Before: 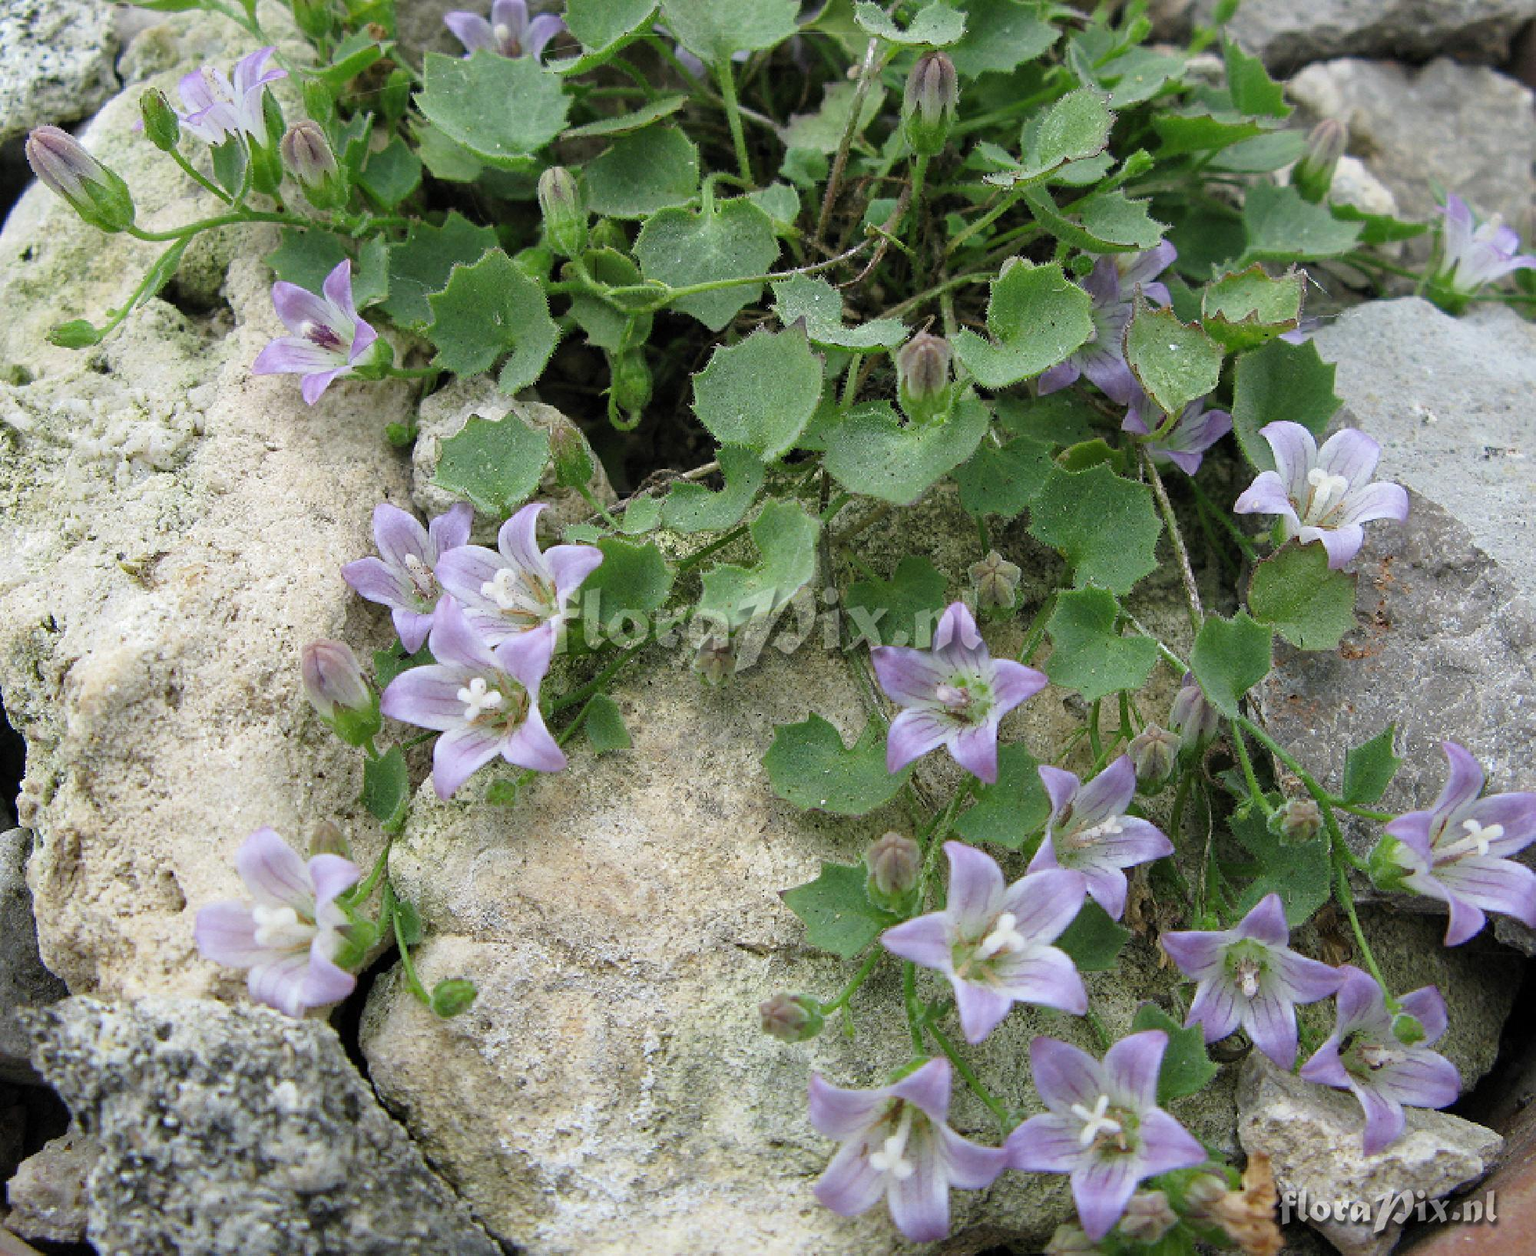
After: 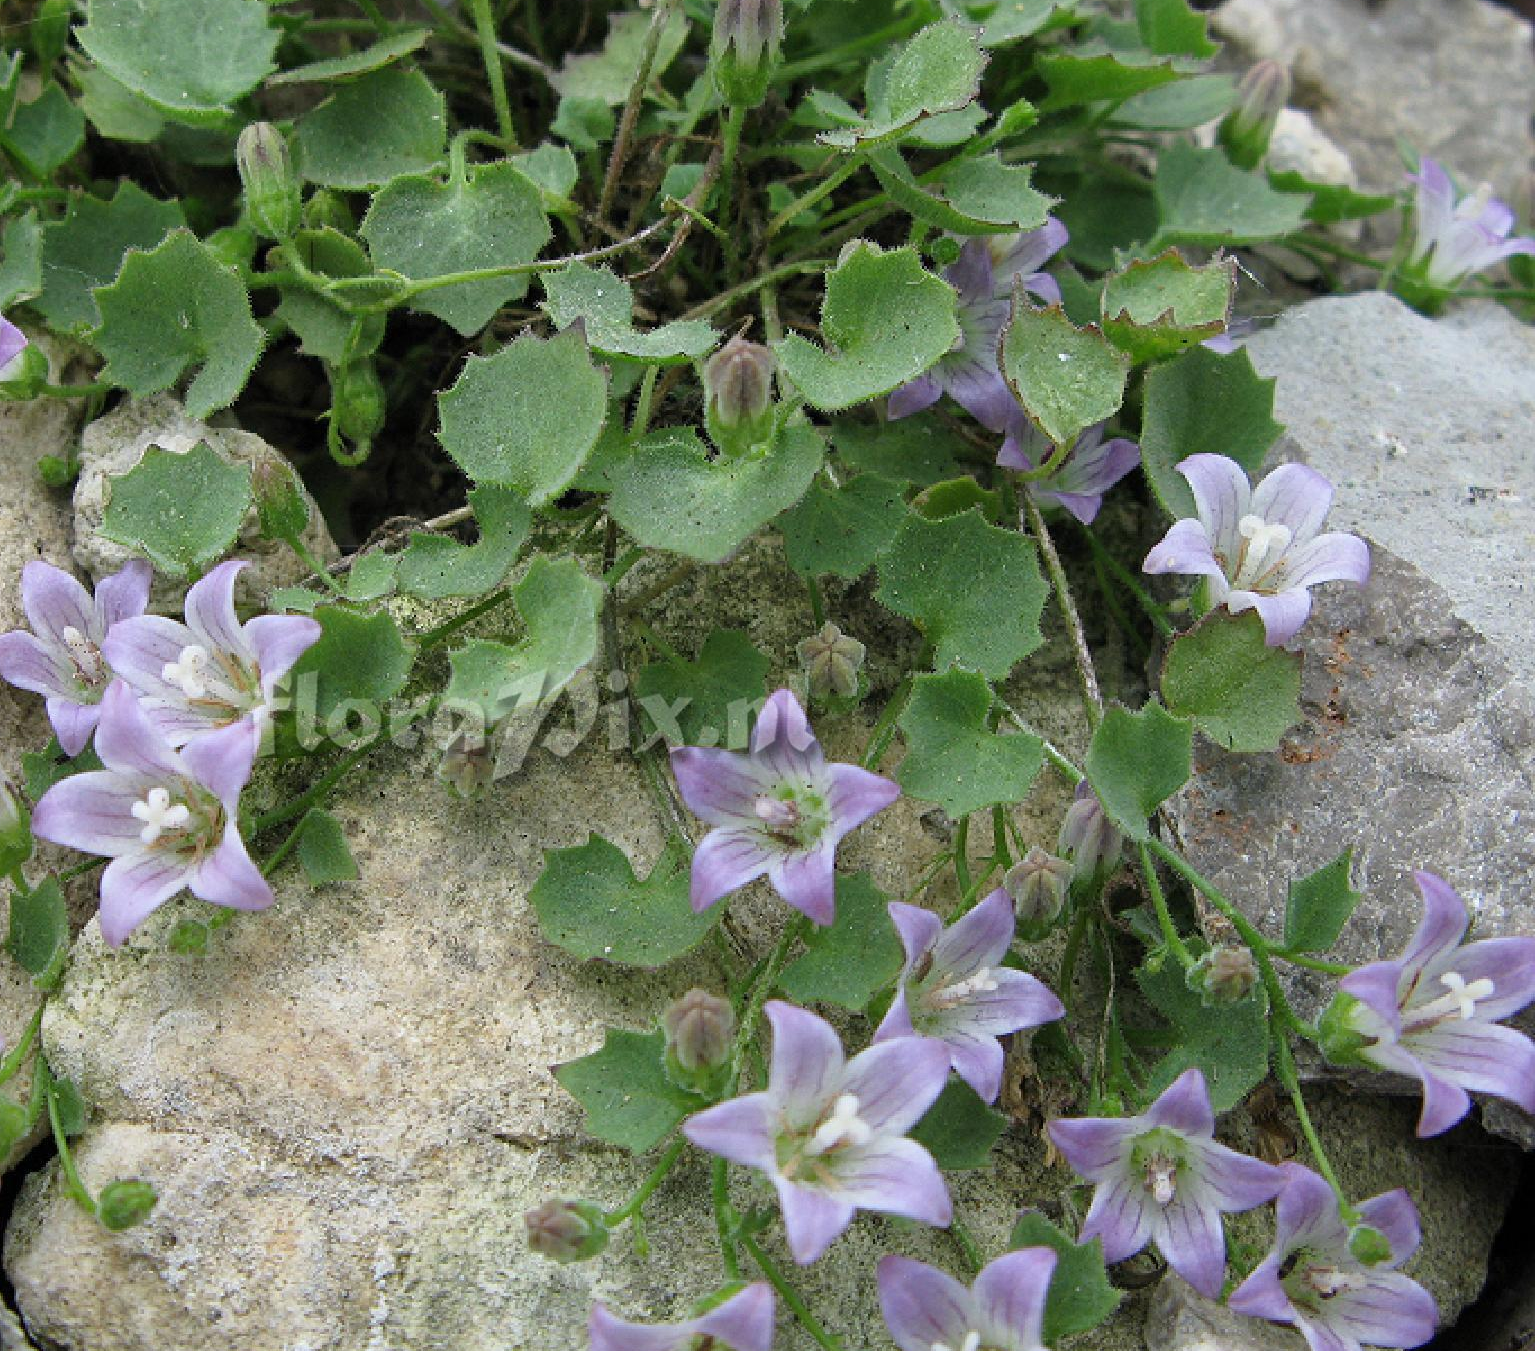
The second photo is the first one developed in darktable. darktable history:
crop: left 23.204%, top 5.825%, bottom 11.544%
